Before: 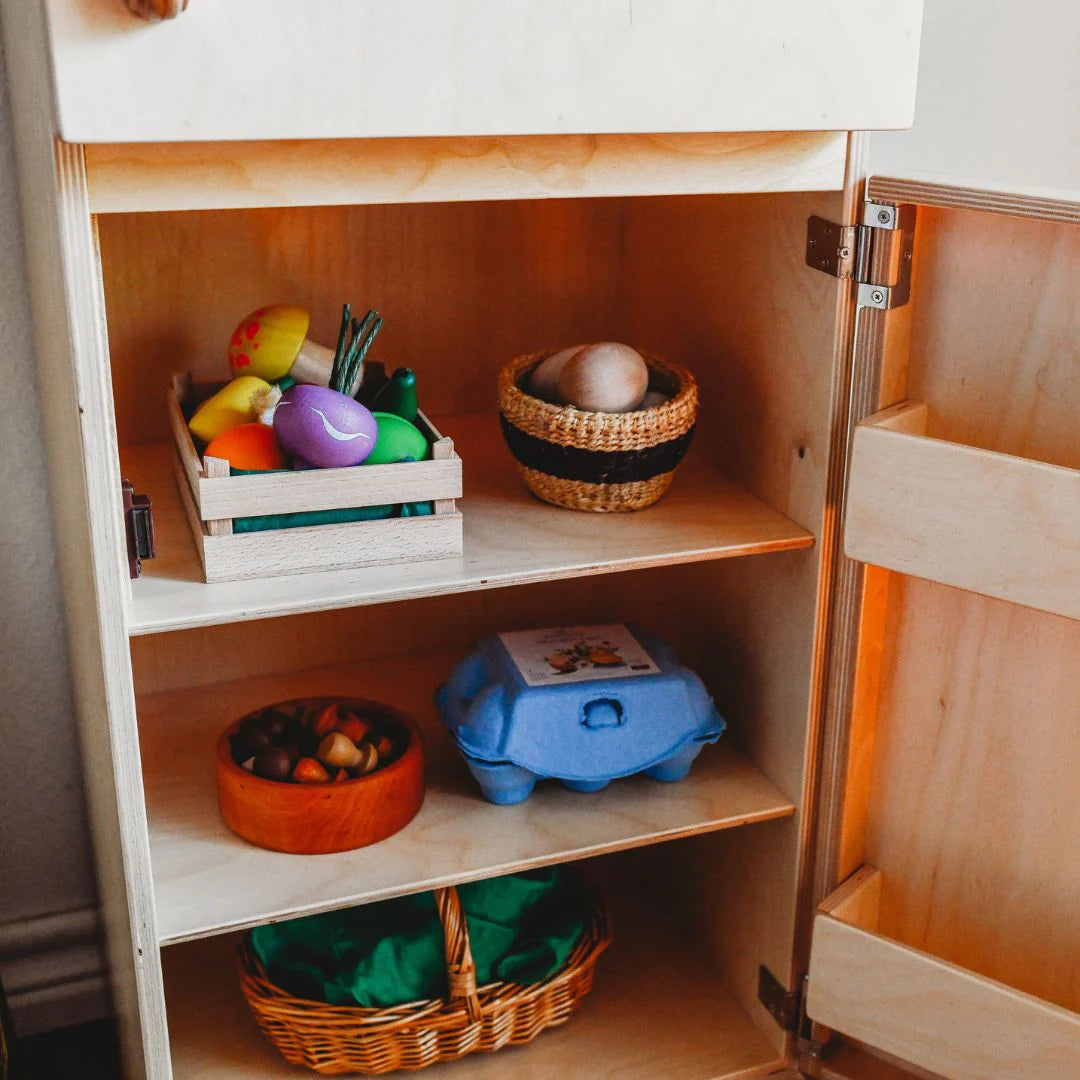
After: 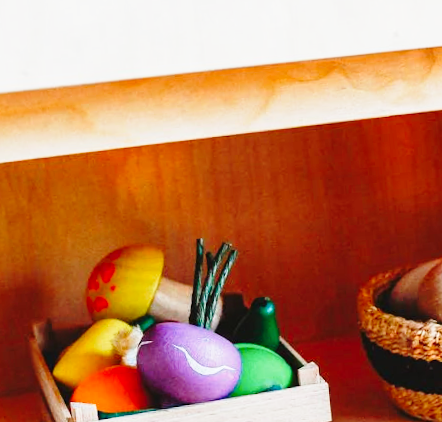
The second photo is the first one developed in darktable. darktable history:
rotate and perspective: rotation -5°, crop left 0.05, crop right 0.952, crop top 0.11, crop bottom 0.89
crop and rotate: left 10.817%, top 0.062%, right 47.194%, bottom 53.626%
base curve: curves: ch0 [(0, 0) (0.028, 0.03) (0.121, 0.232) (0.46, 0.748) (0.859, 0.968) (1, 1)], preserve colors none
